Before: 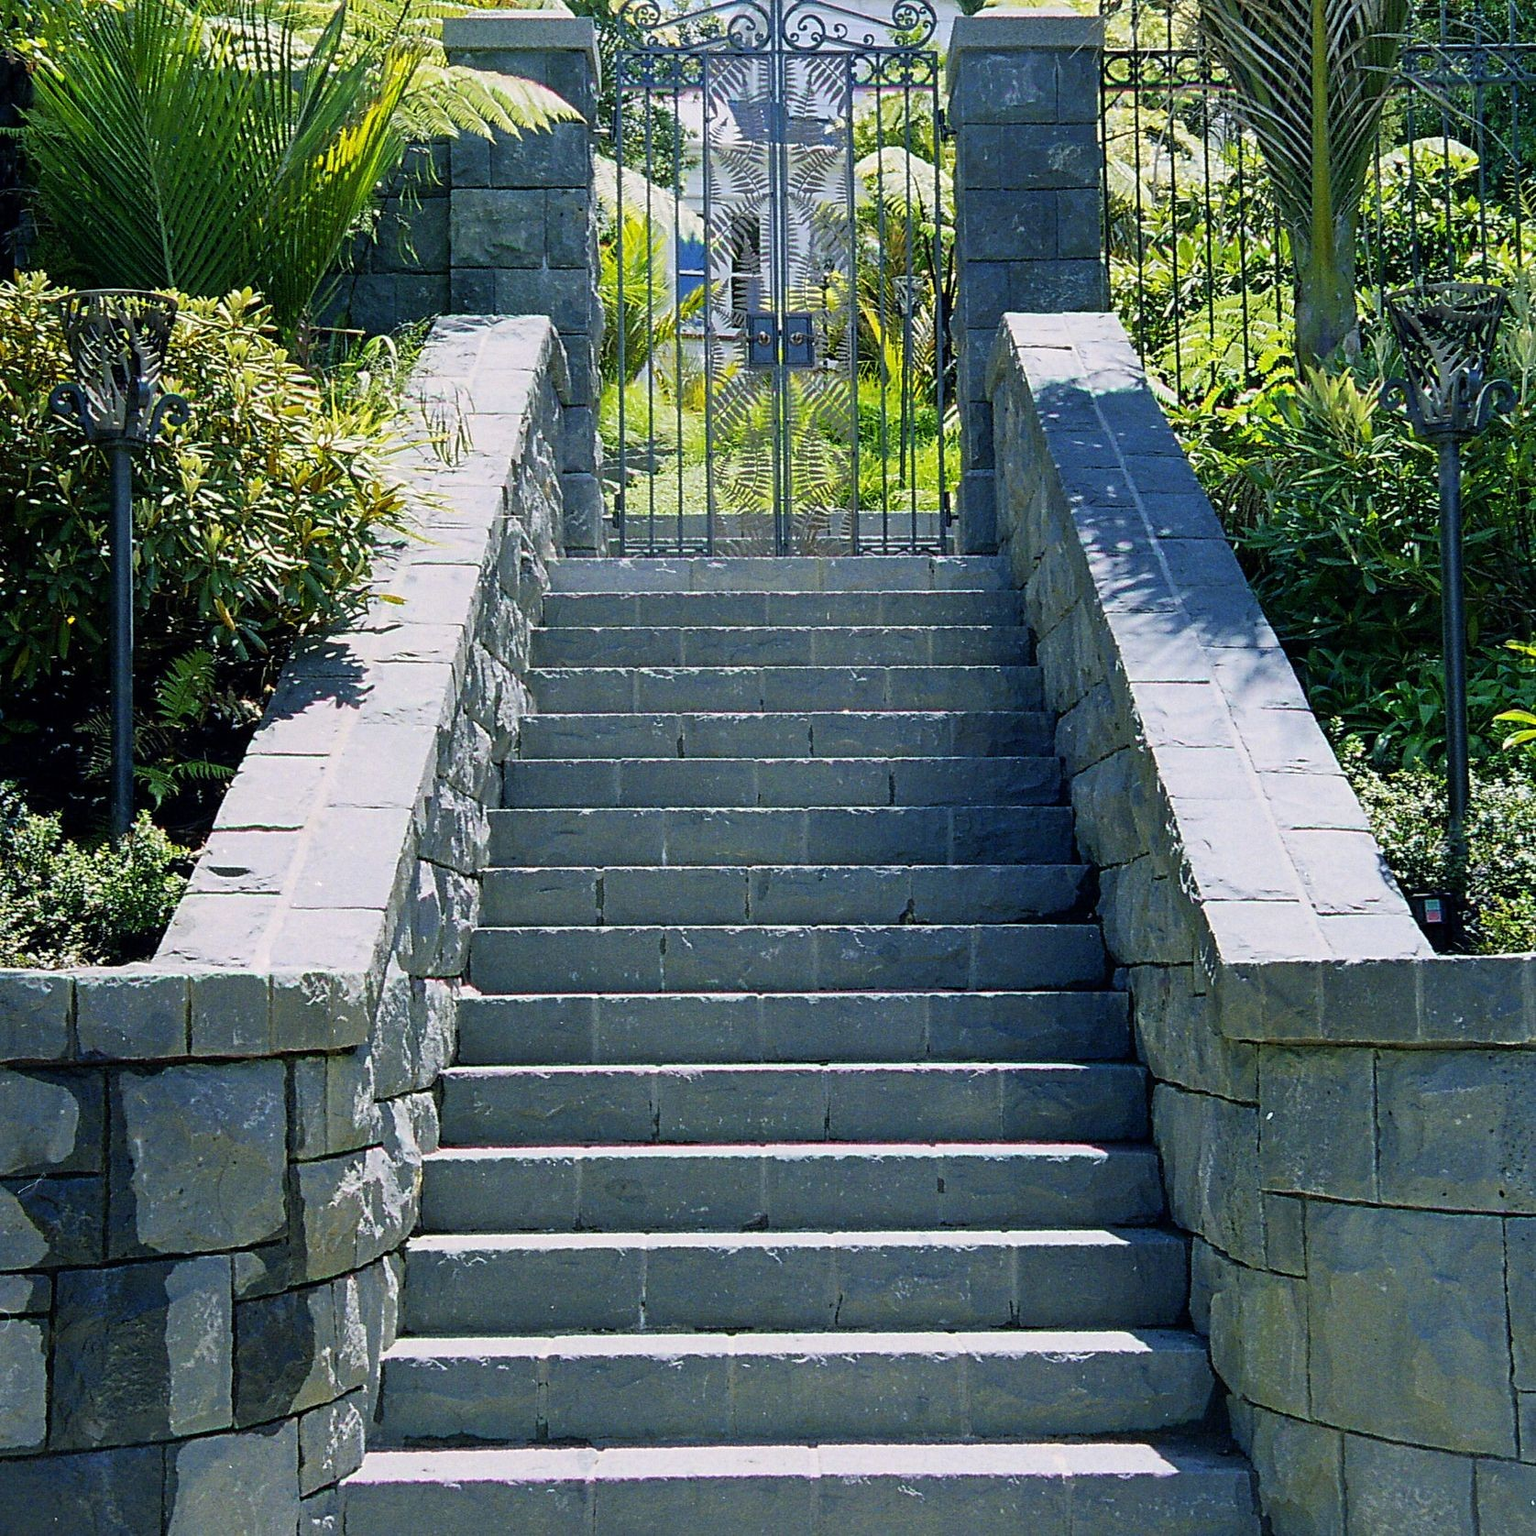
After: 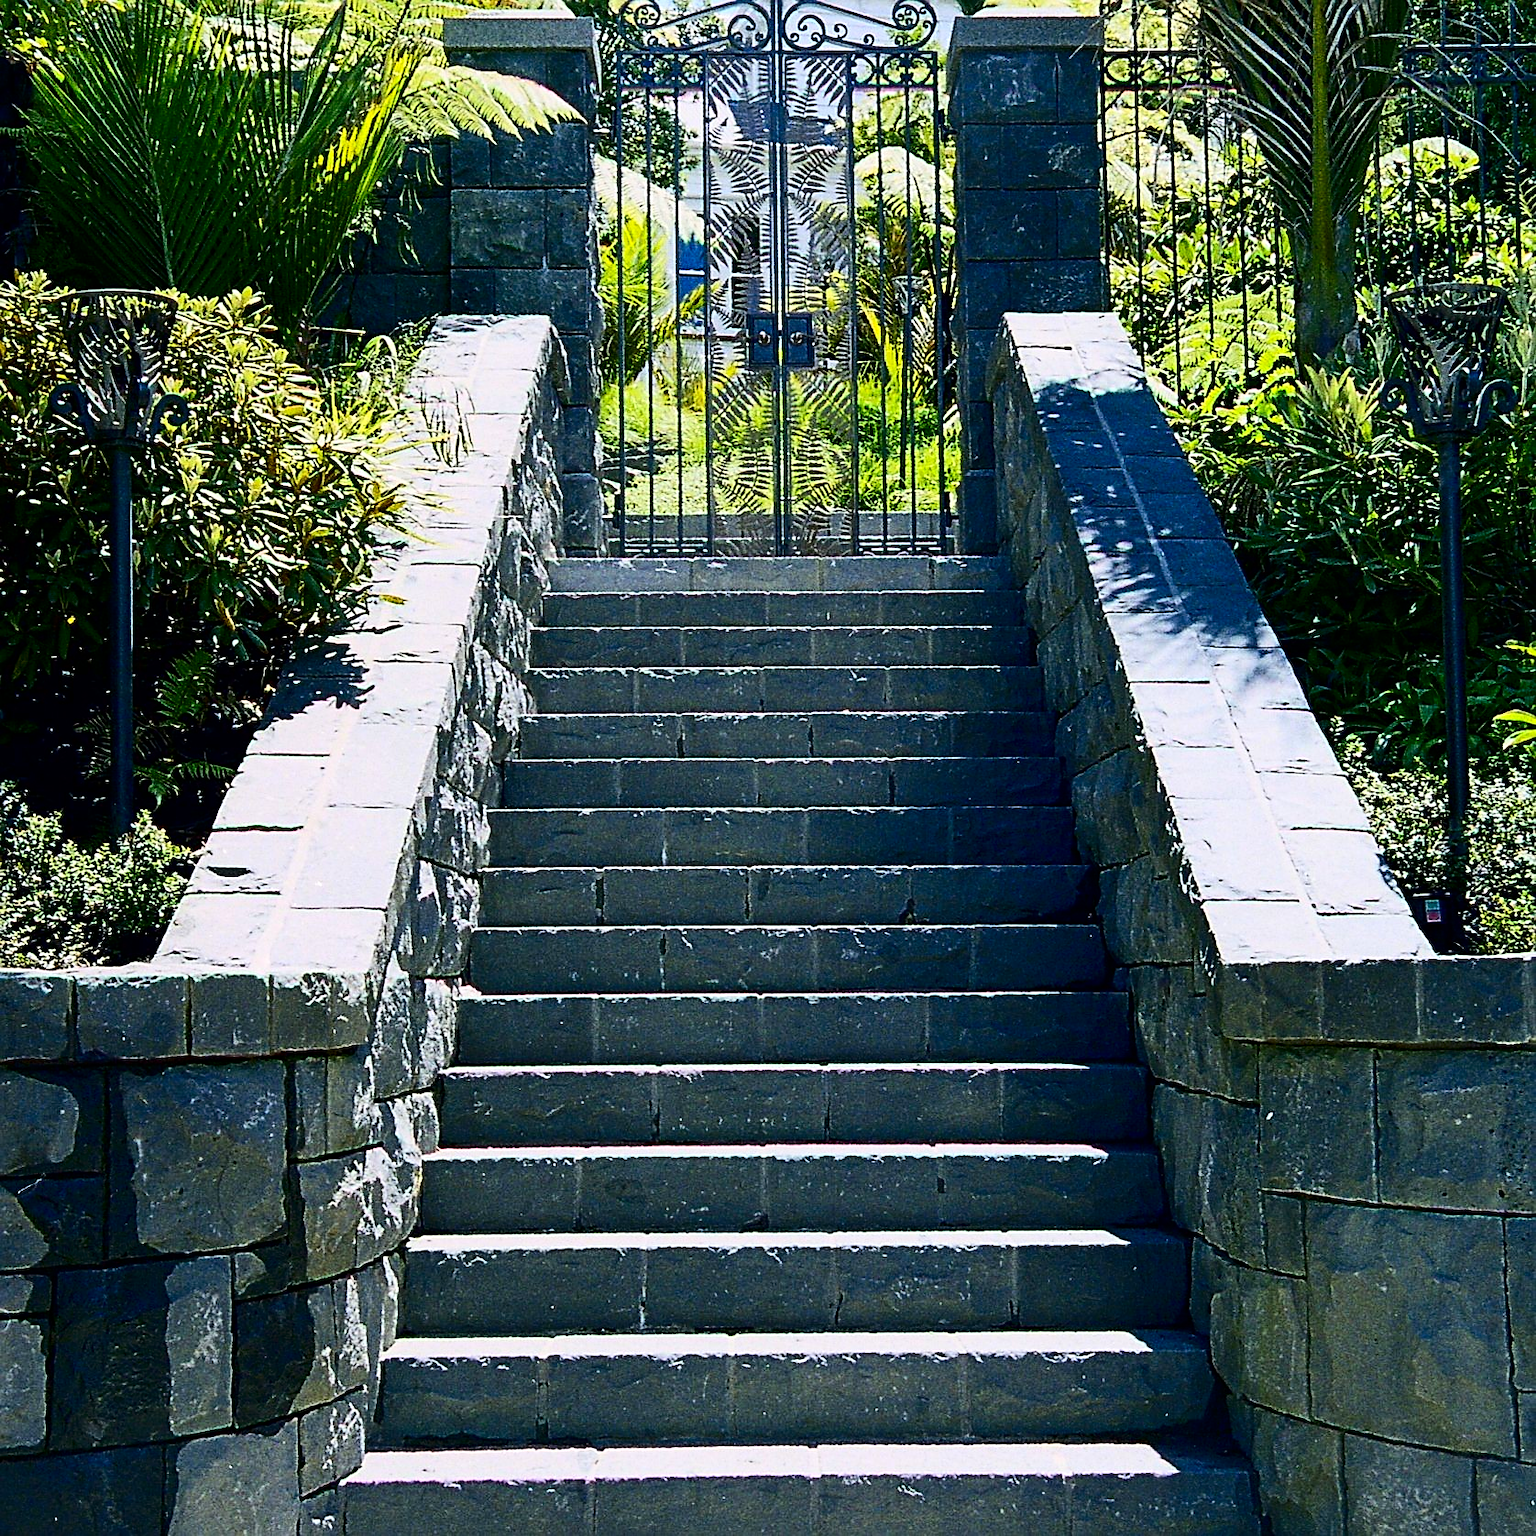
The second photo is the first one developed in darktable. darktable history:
sharpen: on, module defaults
contrast brightness saturation: contrast 0.331, brightness -0.069, saturation 0.166
